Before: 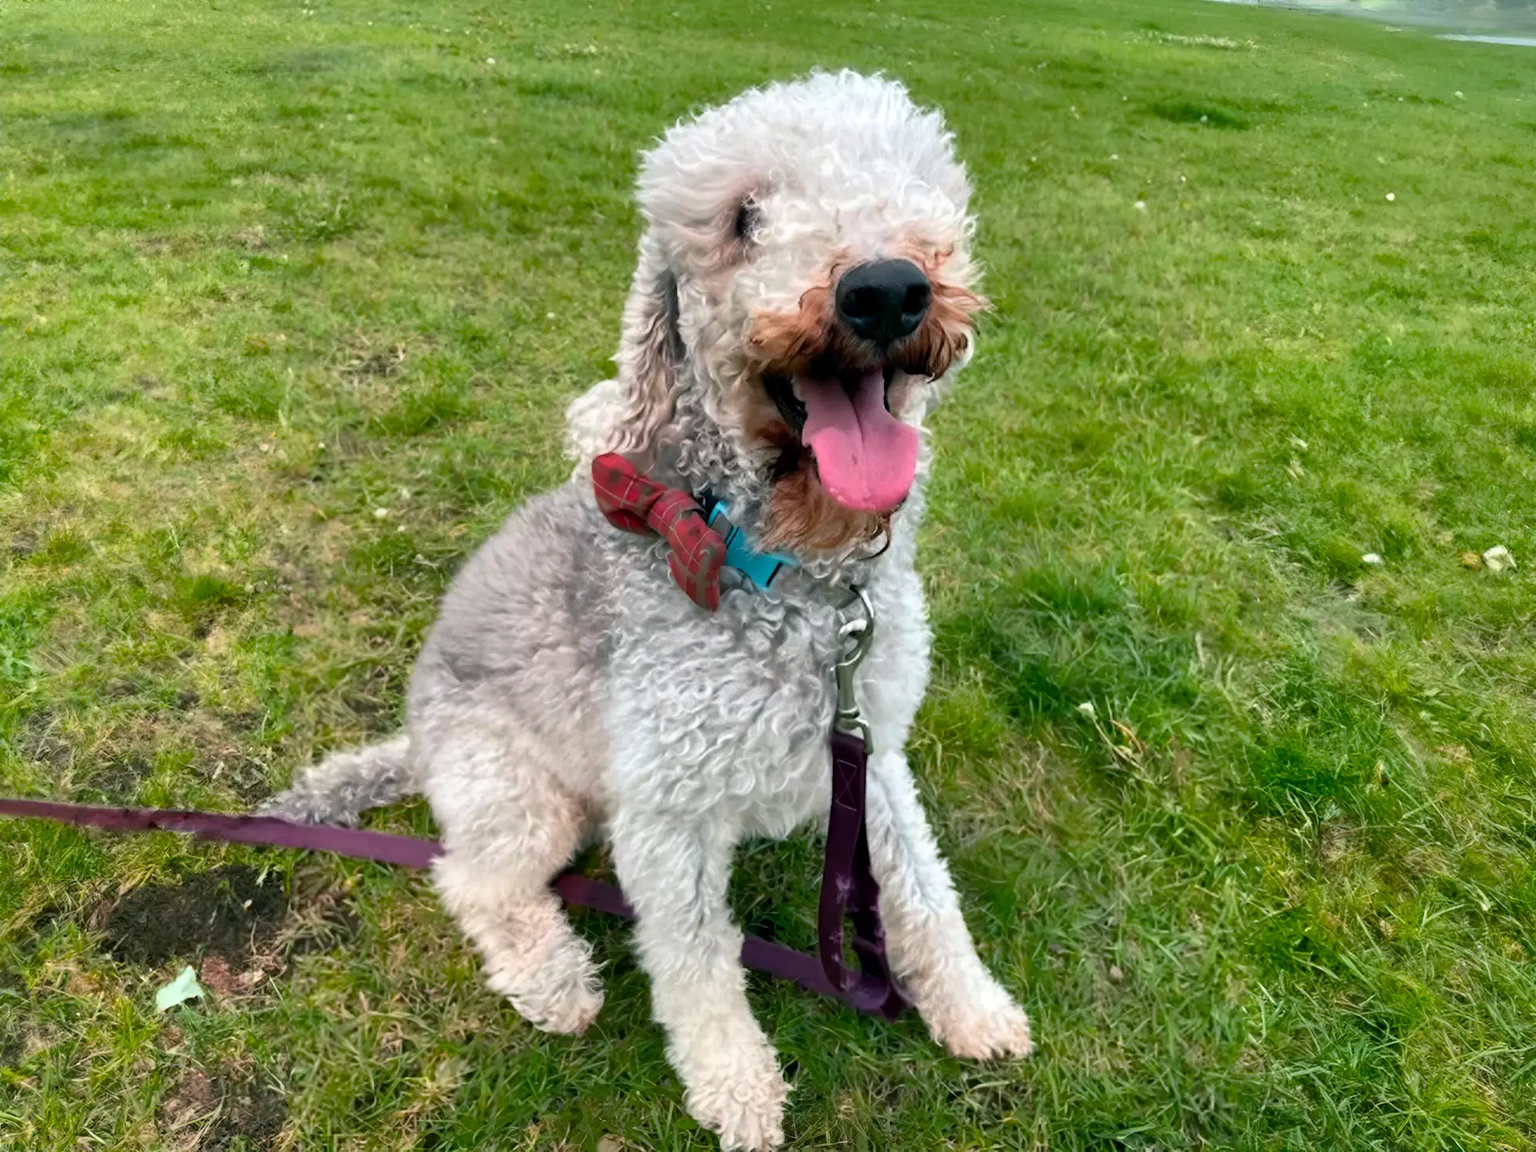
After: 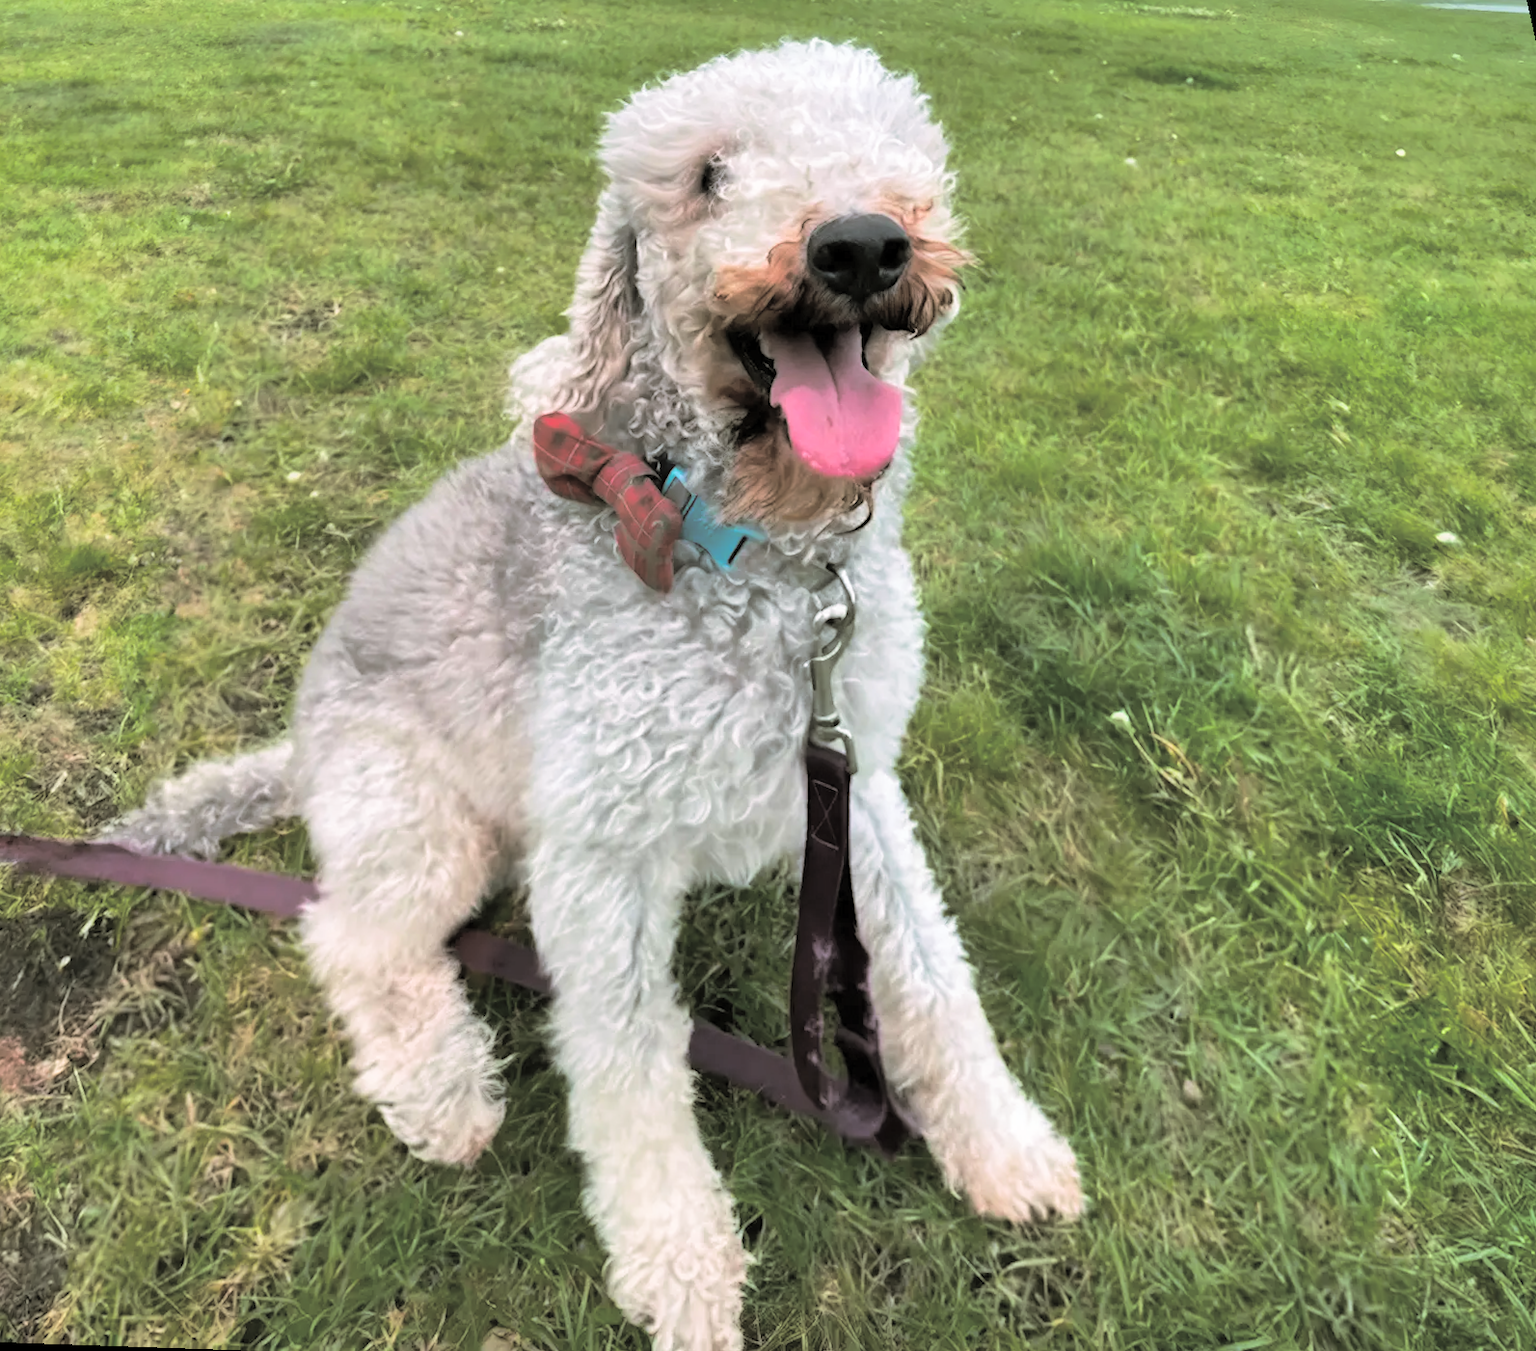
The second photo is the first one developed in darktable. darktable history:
contrast brightness saturation: brightness 0.15
split-toning: shadows › hue 46.8°, shadows › saturation 0.17, highlights › hue 316.8°, highlights › saturation 0.27, balance -51.82
rotate and perspective: rotation 0.72°, lens shift (vertical) -0.352, lens shift (horizontal) -0.051, crop left 0.152, crop right 0.859, crop top 0.019, crop bottom 0.964
color balance: mode lift, gamma, gain (sRGB)
